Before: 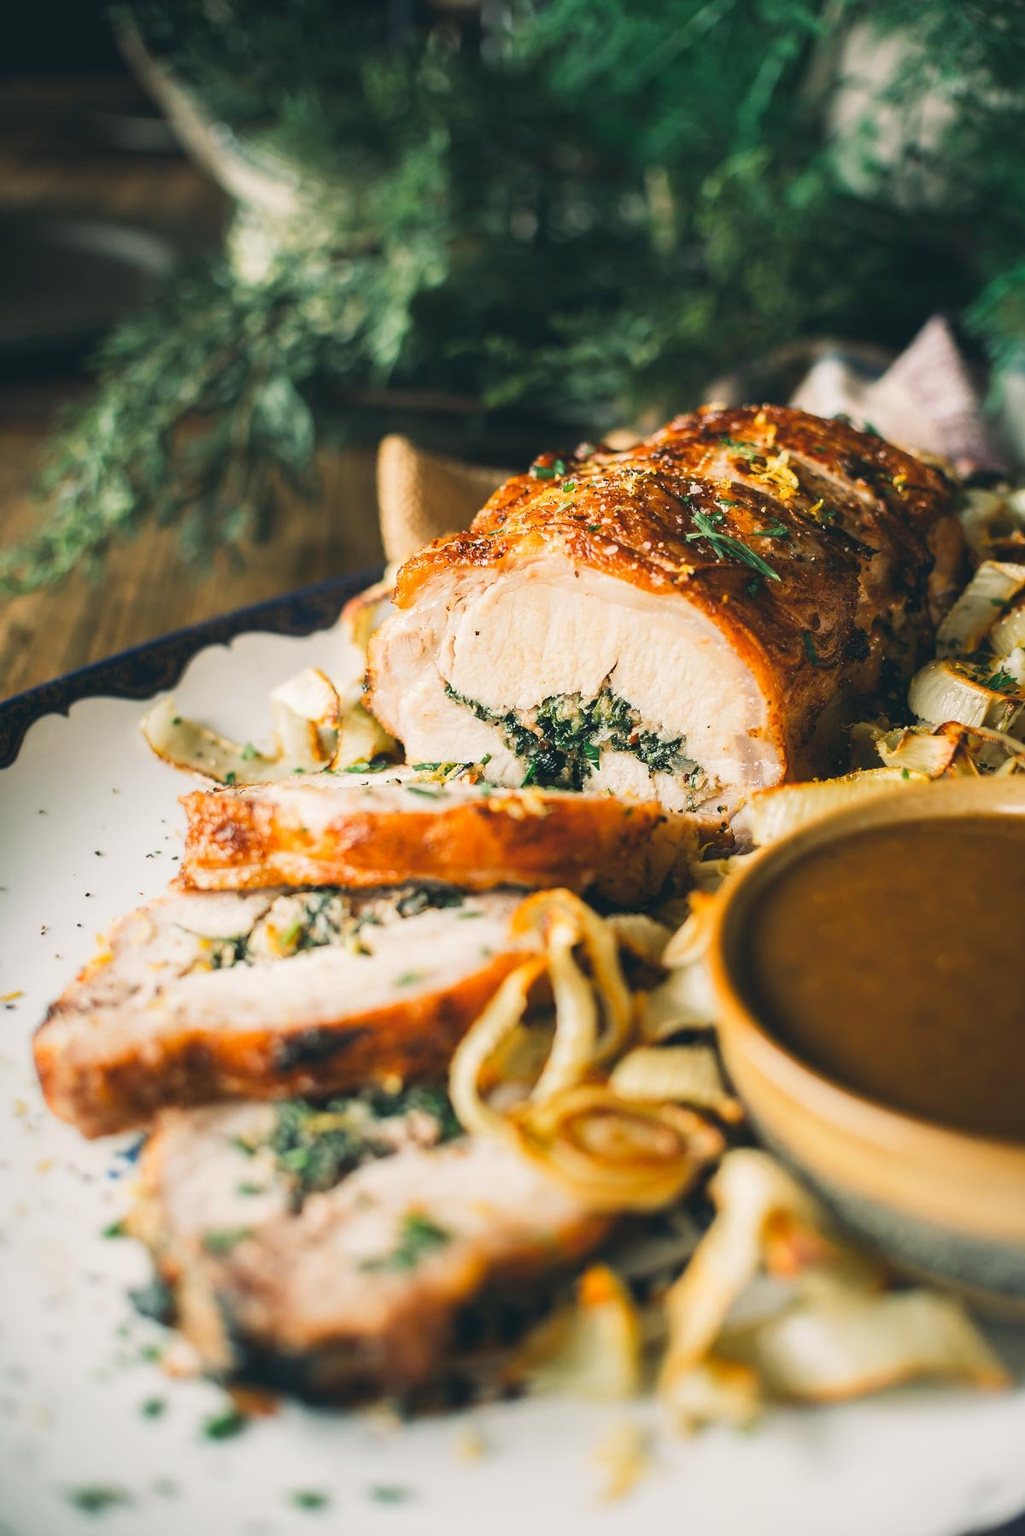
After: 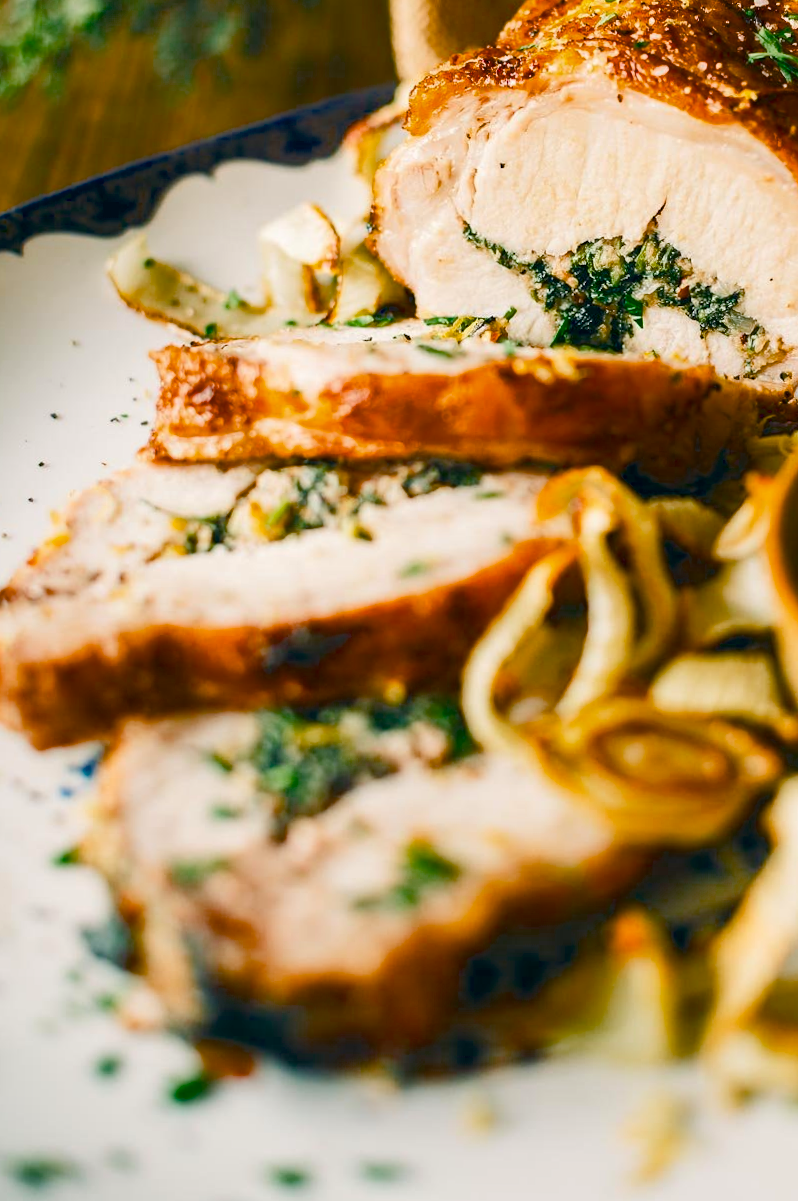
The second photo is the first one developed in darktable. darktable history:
color balance rgb: global offset › luminance -0.405%, perceptual saturation grading › global saturation 24.438%, perceptual saturation grading › highlights -24.598%, perceptual saturation grading › mid-tones 23.956%, perceptual saturation grading › shadows 40.741%, global vibrance 15.954%, saturation formula JzAzBz (2021)
crop and rotate: angle -0.926°, left 3.896%, top 31.593%, right 27.98%
tone equalizer: edges refinement/feathering 500, mask exposure compensation -1.57 EV, preserve details no
